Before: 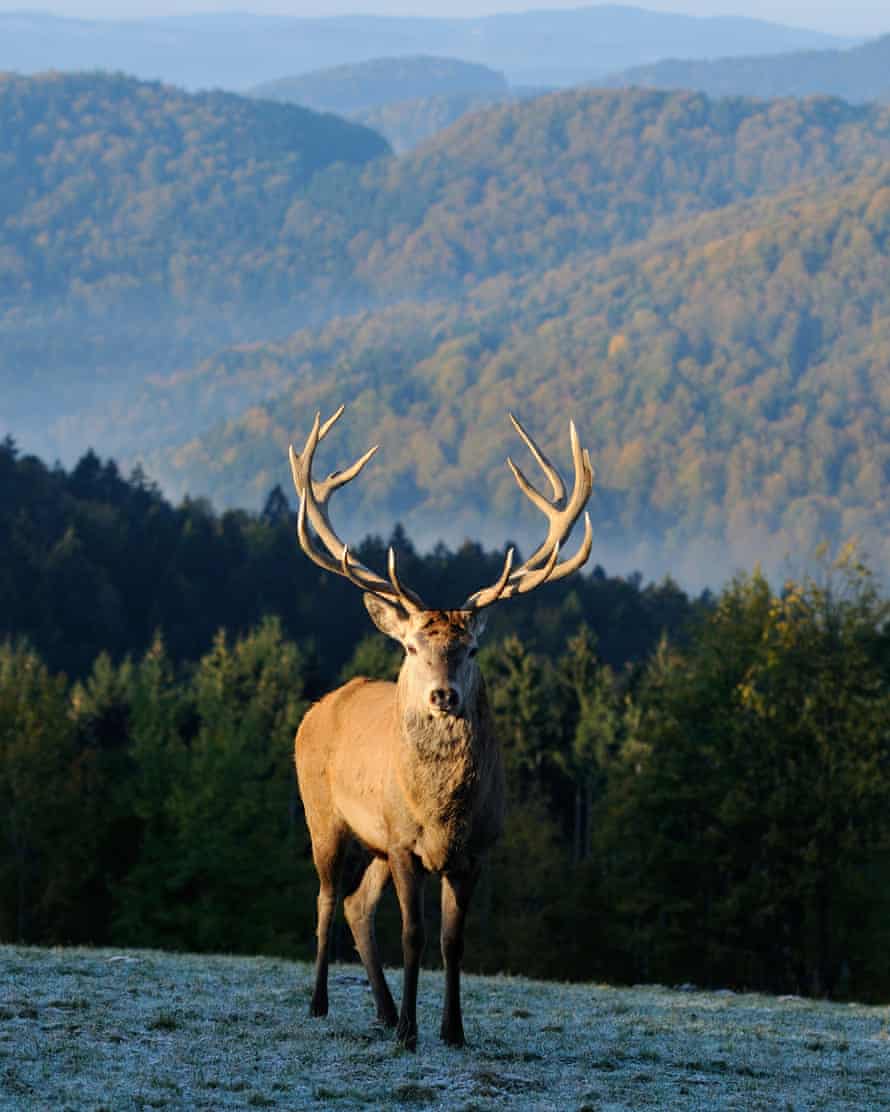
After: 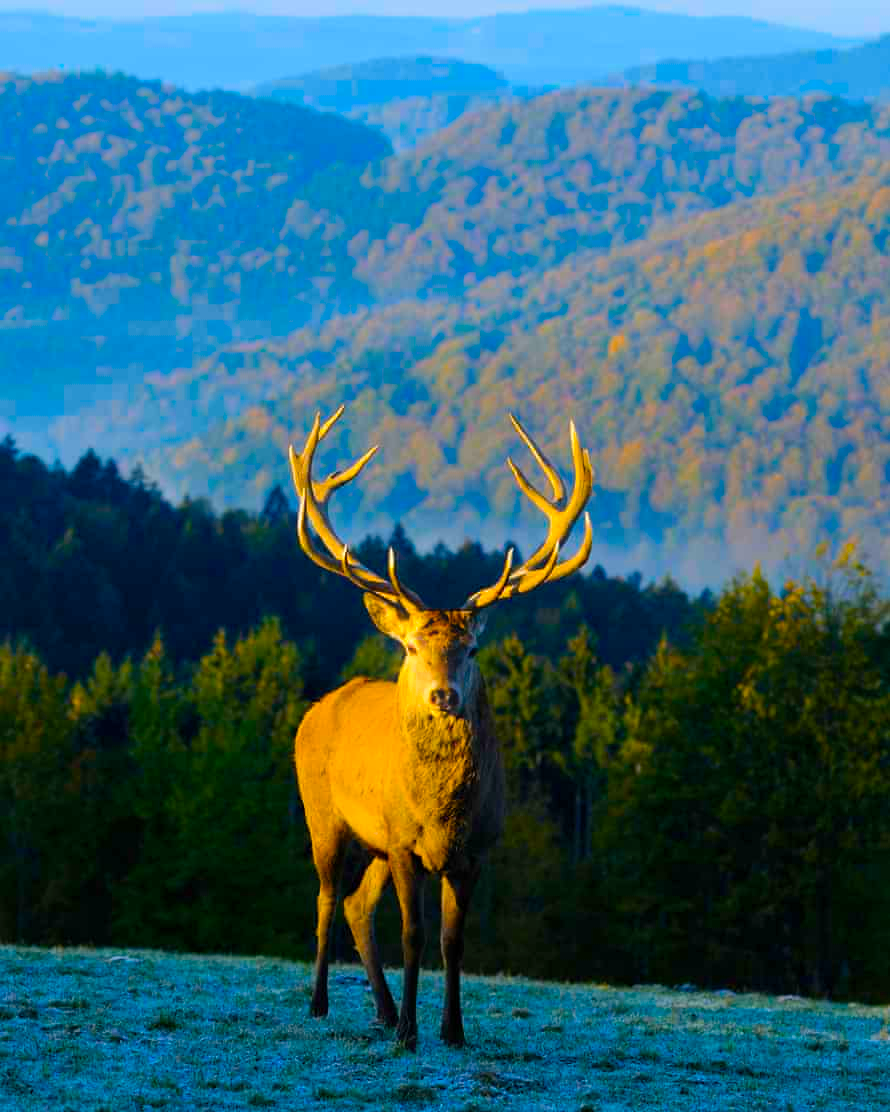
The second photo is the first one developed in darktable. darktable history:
color balance rgb: linear chroma grading › global chroma 42%, perceptual saturation grading › global saturation 42%, global vibrance 33%
bloom: size 5%, threshold 95%, strength 15%
